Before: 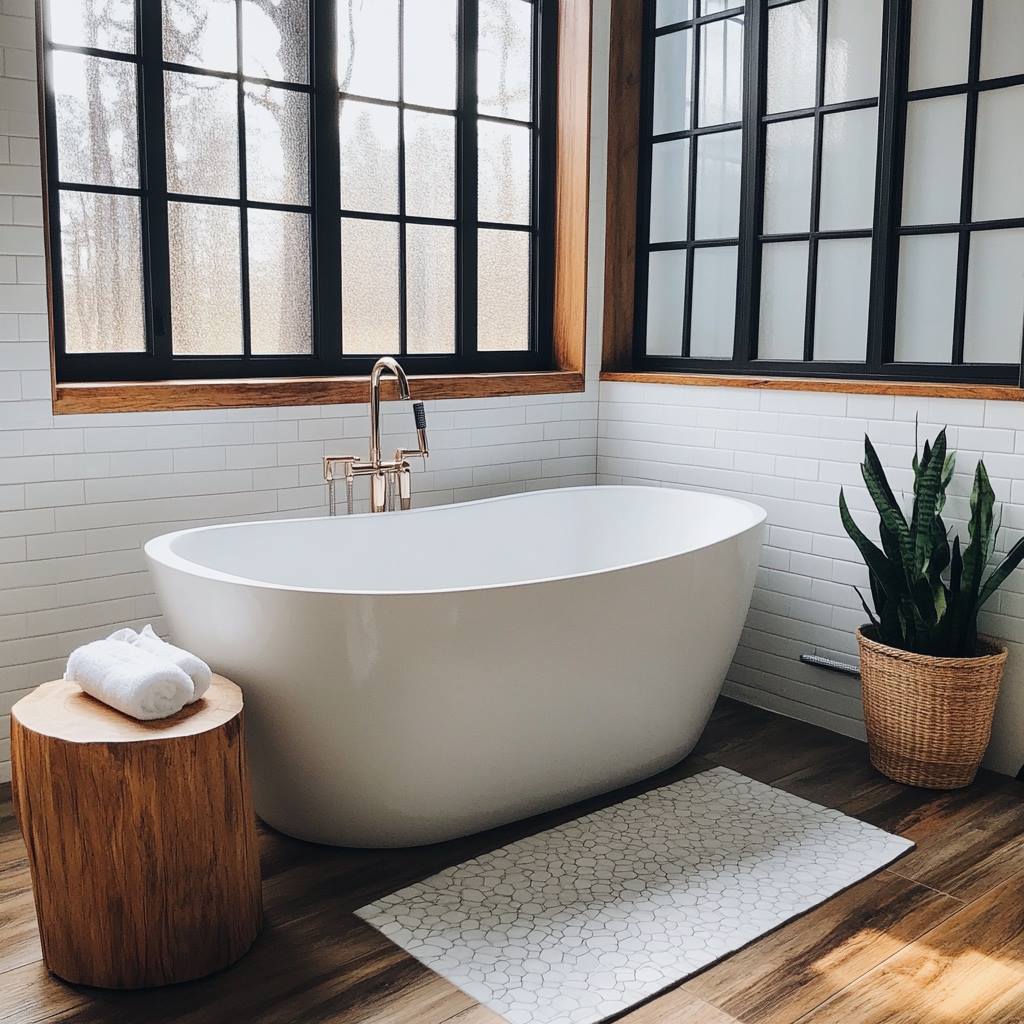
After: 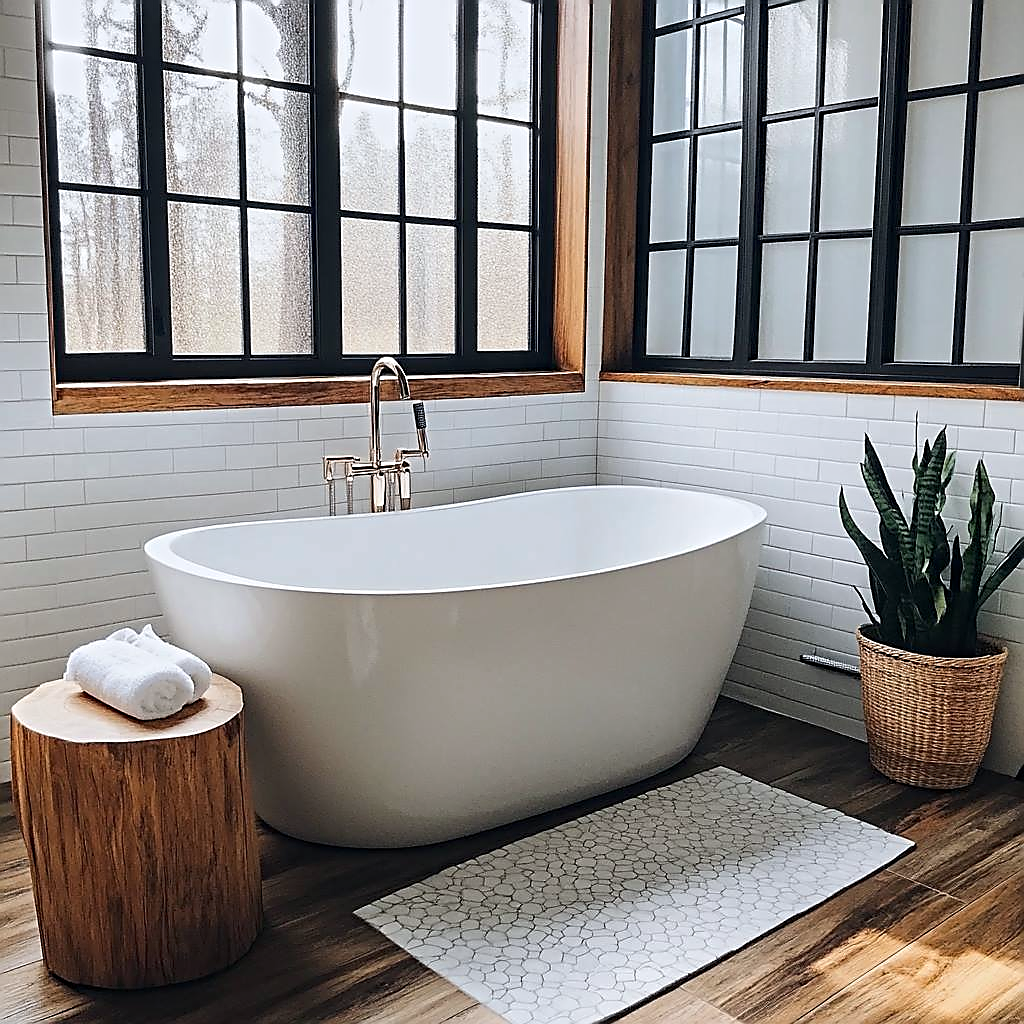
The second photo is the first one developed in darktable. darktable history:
contrast equalizer: y [[0.5, 0.5, 0.501, 0.63, 0.504, 0.5], [0.5 ×6], [0.5 ×6], [0 ×6], [0 ×6]]
white balance: red 0.988, blue 1.017
sharpen: radius 1.4, amount 1.25, threshold 0.7
